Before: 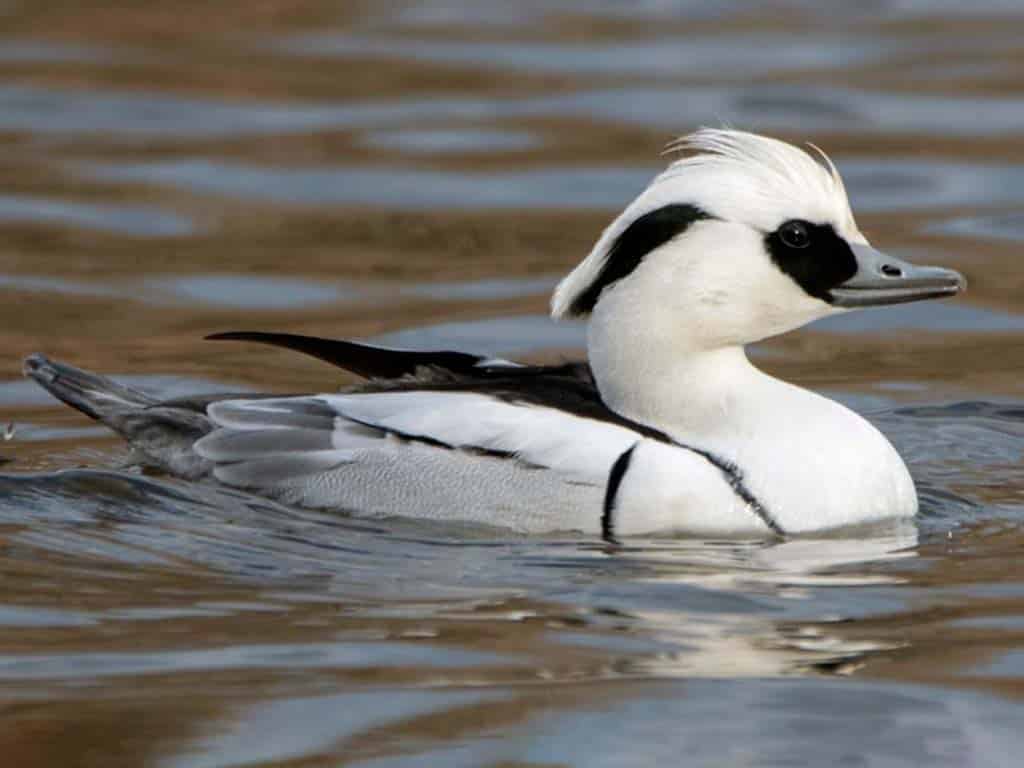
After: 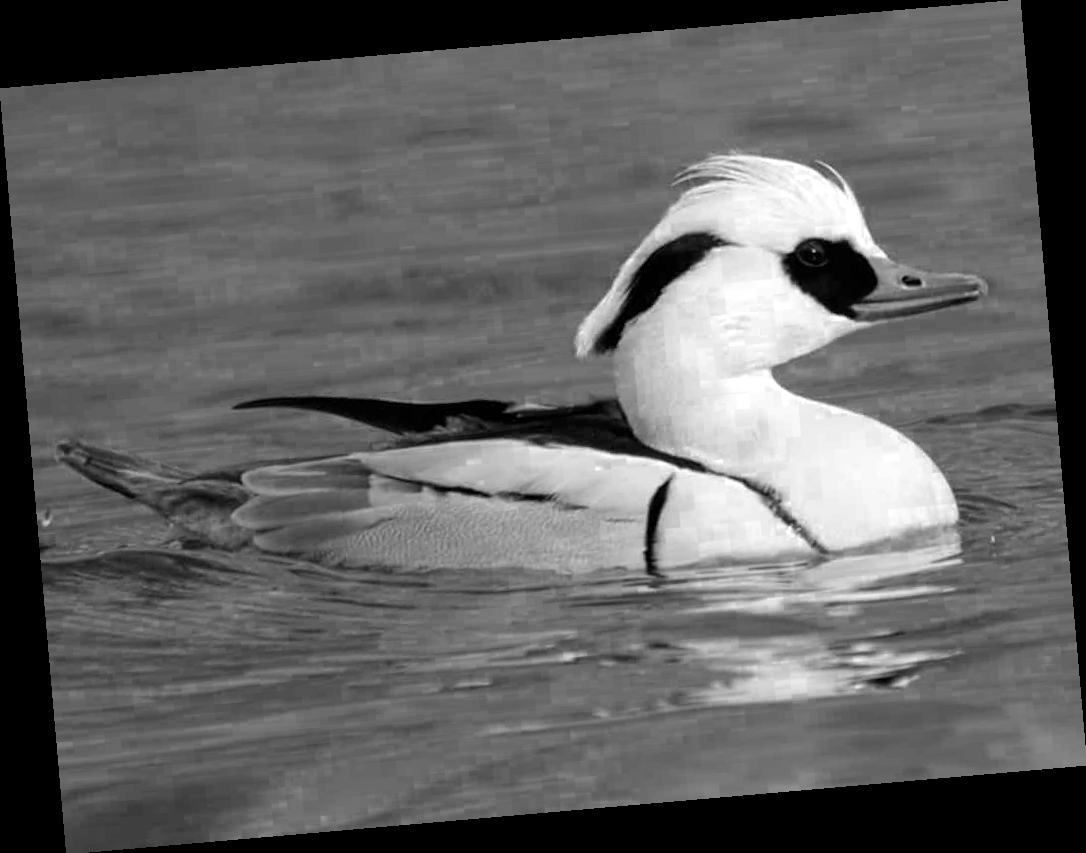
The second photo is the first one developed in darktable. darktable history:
color zones: curves: ch0 [(0, 0.554) (0.146, 0.662) (0.293, 0.86) (0.503, 0.774) (0.637, 0.106) (0.74, 0.072) (0.866, 0.488) (0.998, 0.569)]; ch1 [(0, 0) (0.143, 0) (0.286, 0) (0.429, 0) (0.571, 0) (0.714, 0) (0.857, 0)]
vibrance: vibrance 22%
rotate and perspective: rotation -4.98°, automatic cropping off
